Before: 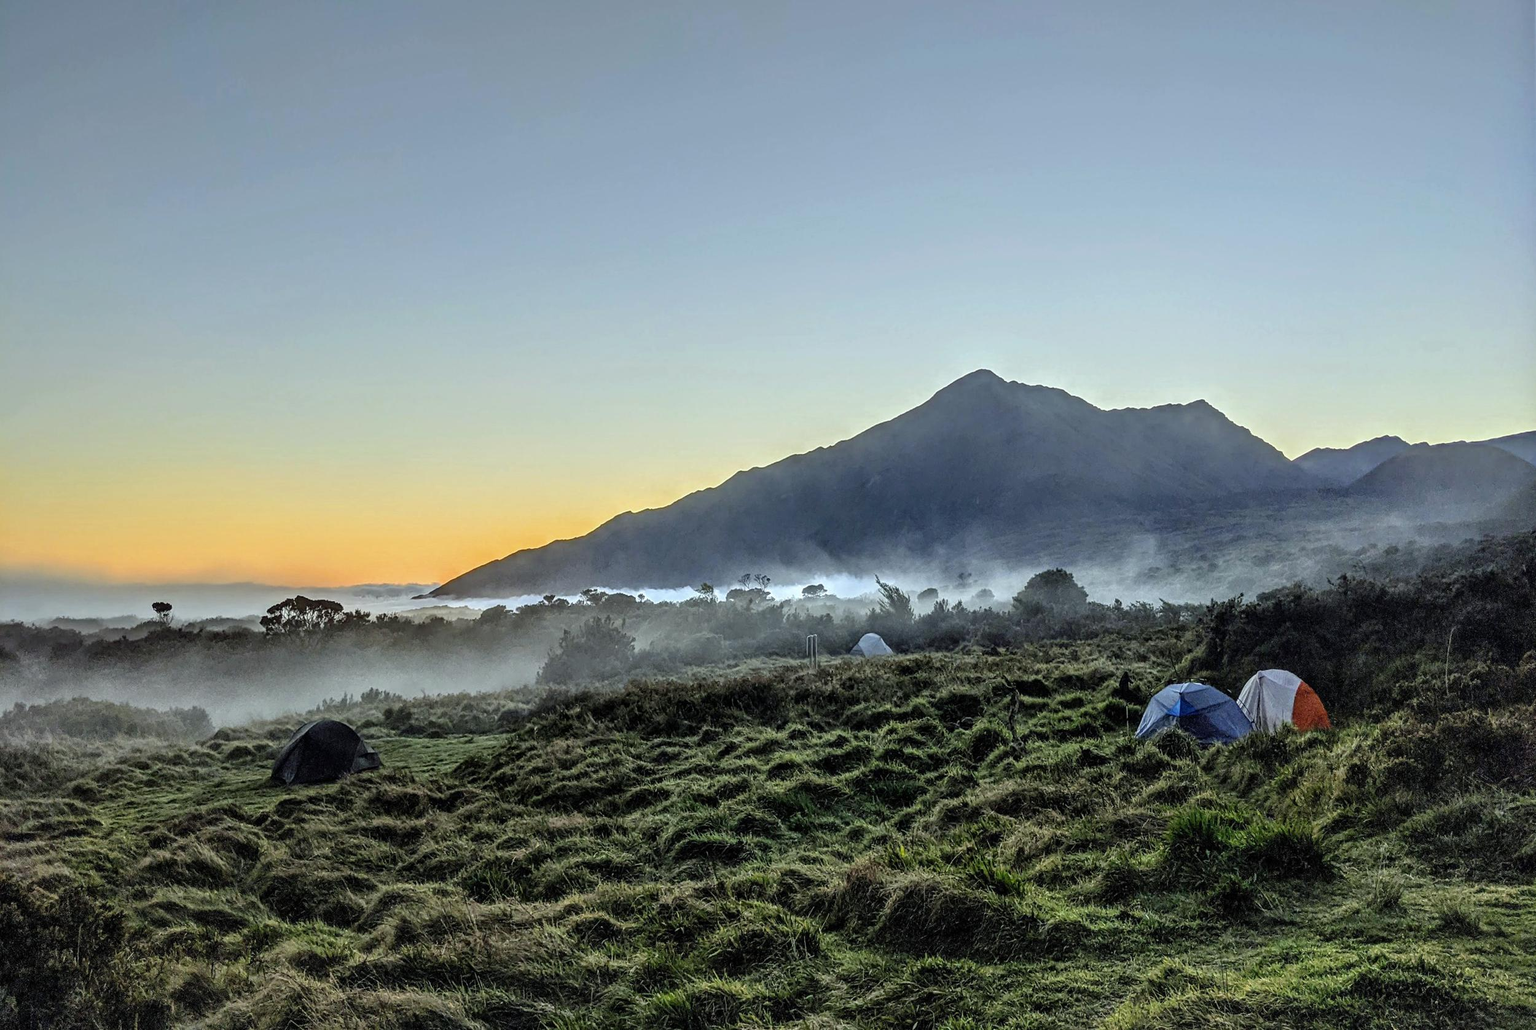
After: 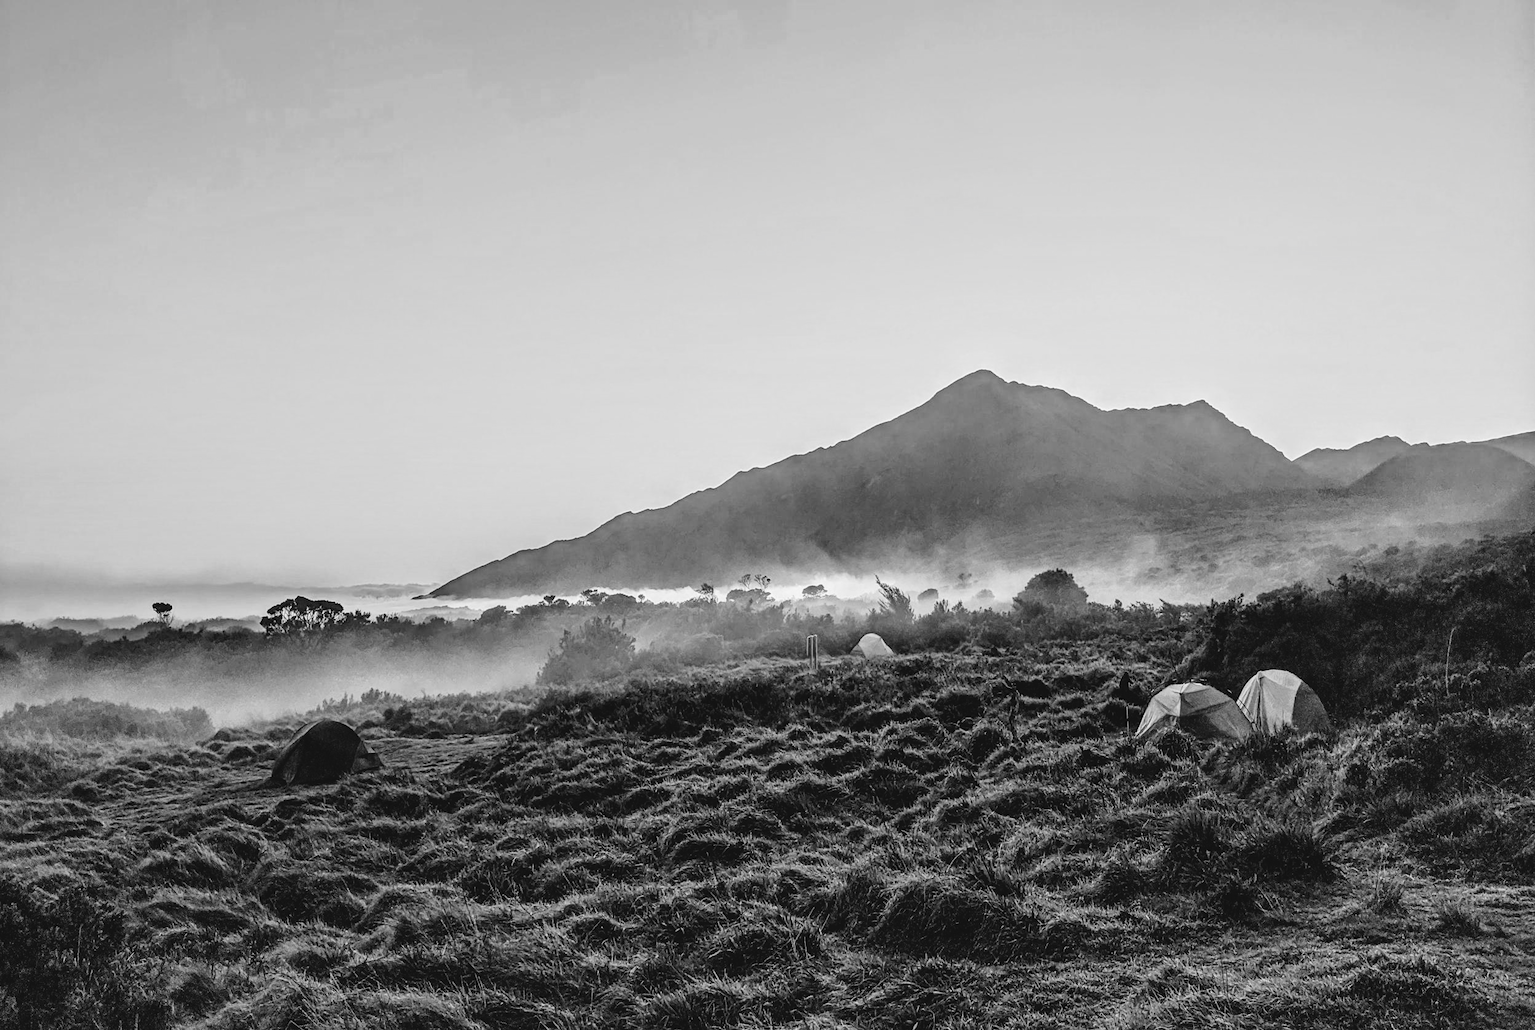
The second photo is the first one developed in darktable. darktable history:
tone curve: curves: ch0 [(0, 0) (0.003, 0.059) (0.011, 0.059) (0.025, 0.057) (0.044, 0.055) (0.069, 0.057) (0.1, 0.083) (0.136, 0.128) (0.177, 0.185) (0.224, 0.242) (0.277, 0.308) (0.335, 0.383) (0.399, 0.468) (0.468, 0.547) (0.543, 0.632) (0.623, 0.71) (0.709, 0.801) (0.801, 0.859) (0.898, 0.922) (1, 1)], preserve colors none
color look up table: target L [88.82, 89.88, 88.82, 70.73, 67.49, 48.84, 63.6, 40.45, 43.46, 18.94, 23.22, 200.55, 80.24, 70.35, 57.48, 60.17, 65.49, 54.37, 41.14, 34.03, 31.74, 27.98, 19.87, 9.594, 88.47, 90.94, 77.34, 64.99, 71.1, 78.07, 88.82, 88.82, 85.63, 47.64, 50.17, 60.56, 32.32, 17.06, 25.32, 8.248, 95.84, 95.14, 90.94, 88.12, 68.87, 57.87, 38.24, 39.9, 15.79], target a [-0.001, 0, -0.001, 0, 0.001, 0, 0, 0.001, 0.001, 0, 0, 0, -0.003, 0, 0, -0.001, 0.001, 0, 0, 0, 0.001, 0 ×4, -0.001, -0.002, 0.001, 0, -0.002, -0.001, -0.001, 0, 0, 0.001, 0, 0.001, 0, 0, 0, -0.001, -0.002, -0.001, -0.001, 0, 0, 0, 0.001, 0], target b [0.001, 0, 0.001, 0.002, -0.005, -0.003, 0.002, -0.003, -0.003, 0, -0.003, 0, 0.023, 0.002, 0.002, 0.02, -0.004, 0.002, 0.002, -0.003, -0.003, 0.001, -0.002, -0.002, 0, 0.001, 0.023, -0.004, 0.002, 0.023, 0.001, 0.001, 0.001, 0.002, -0.003, 0.002, -0.003, 0, -0.002, 0.004, 0.001, 0.023, 0.001, 0.022, 0.002, 0.002, 0.001, -0.003, -0.002], num patches 49
